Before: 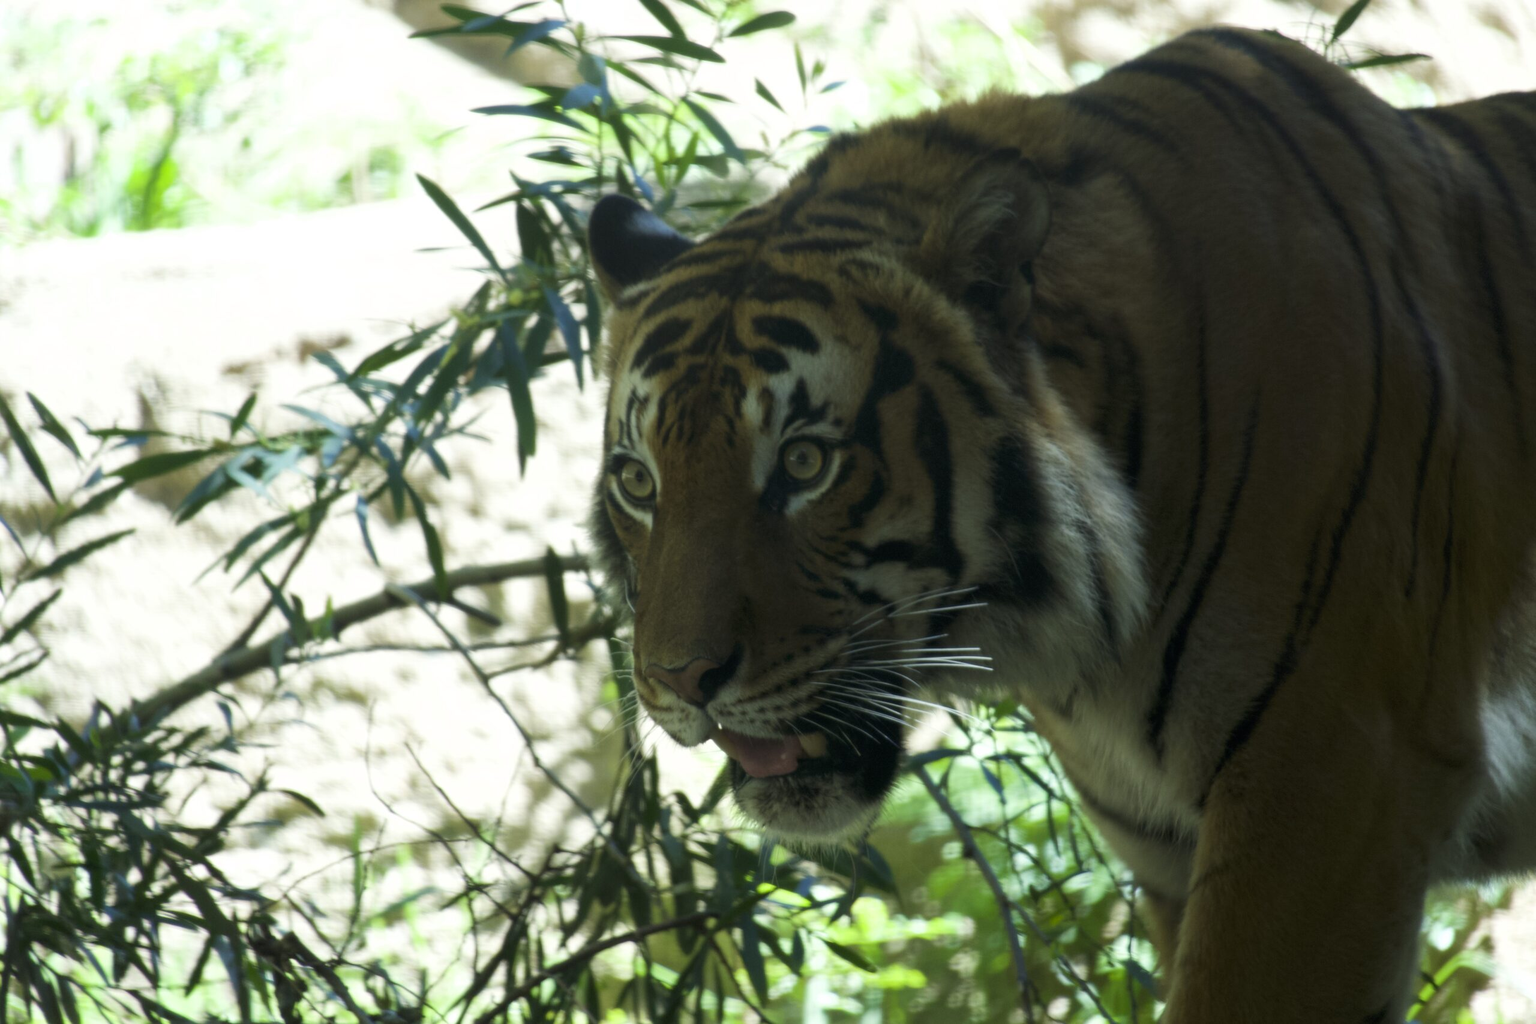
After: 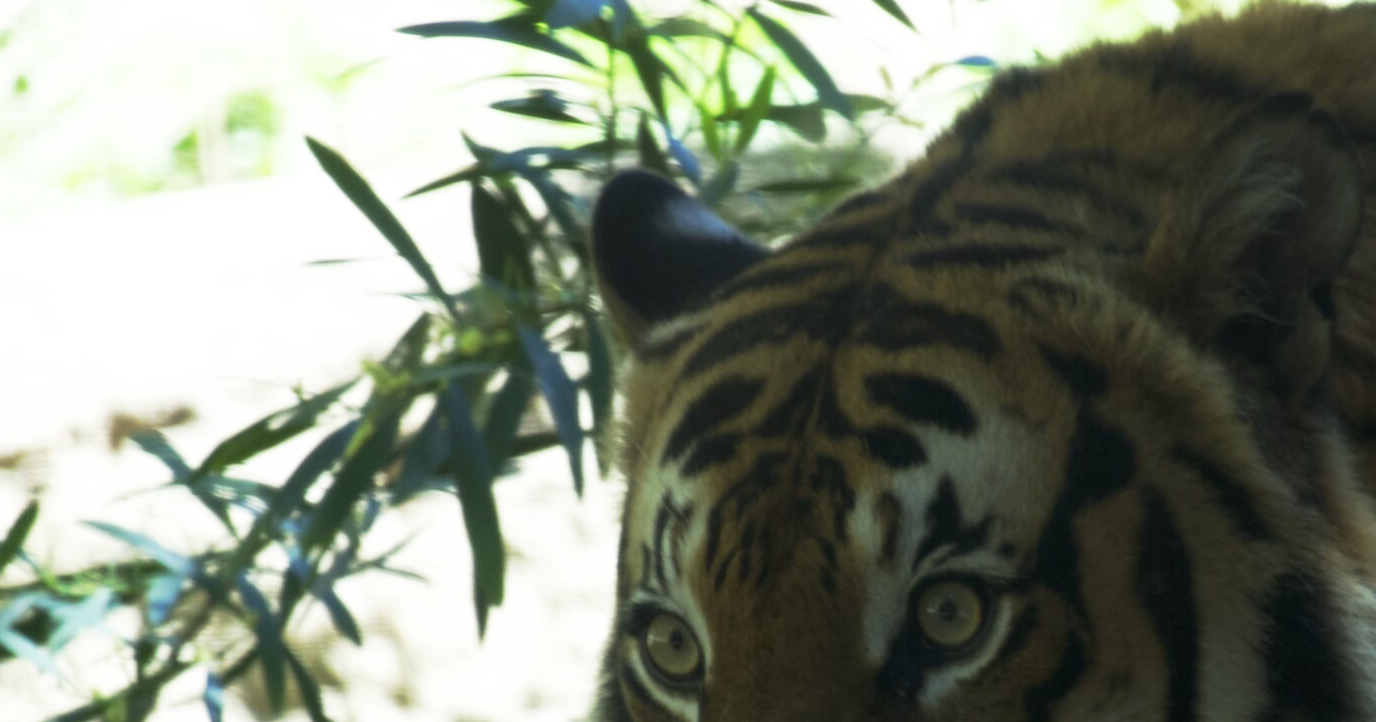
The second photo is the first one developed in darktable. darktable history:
base curve: curves: ch0 [(0, 0) (0.257, 0.25) (0.482, 0.586) (0.757, 0.871) (1, 1)], preserve colors none
crop: left 15.219%, top 9.033%, right 31.022%, bottom 48.657%
